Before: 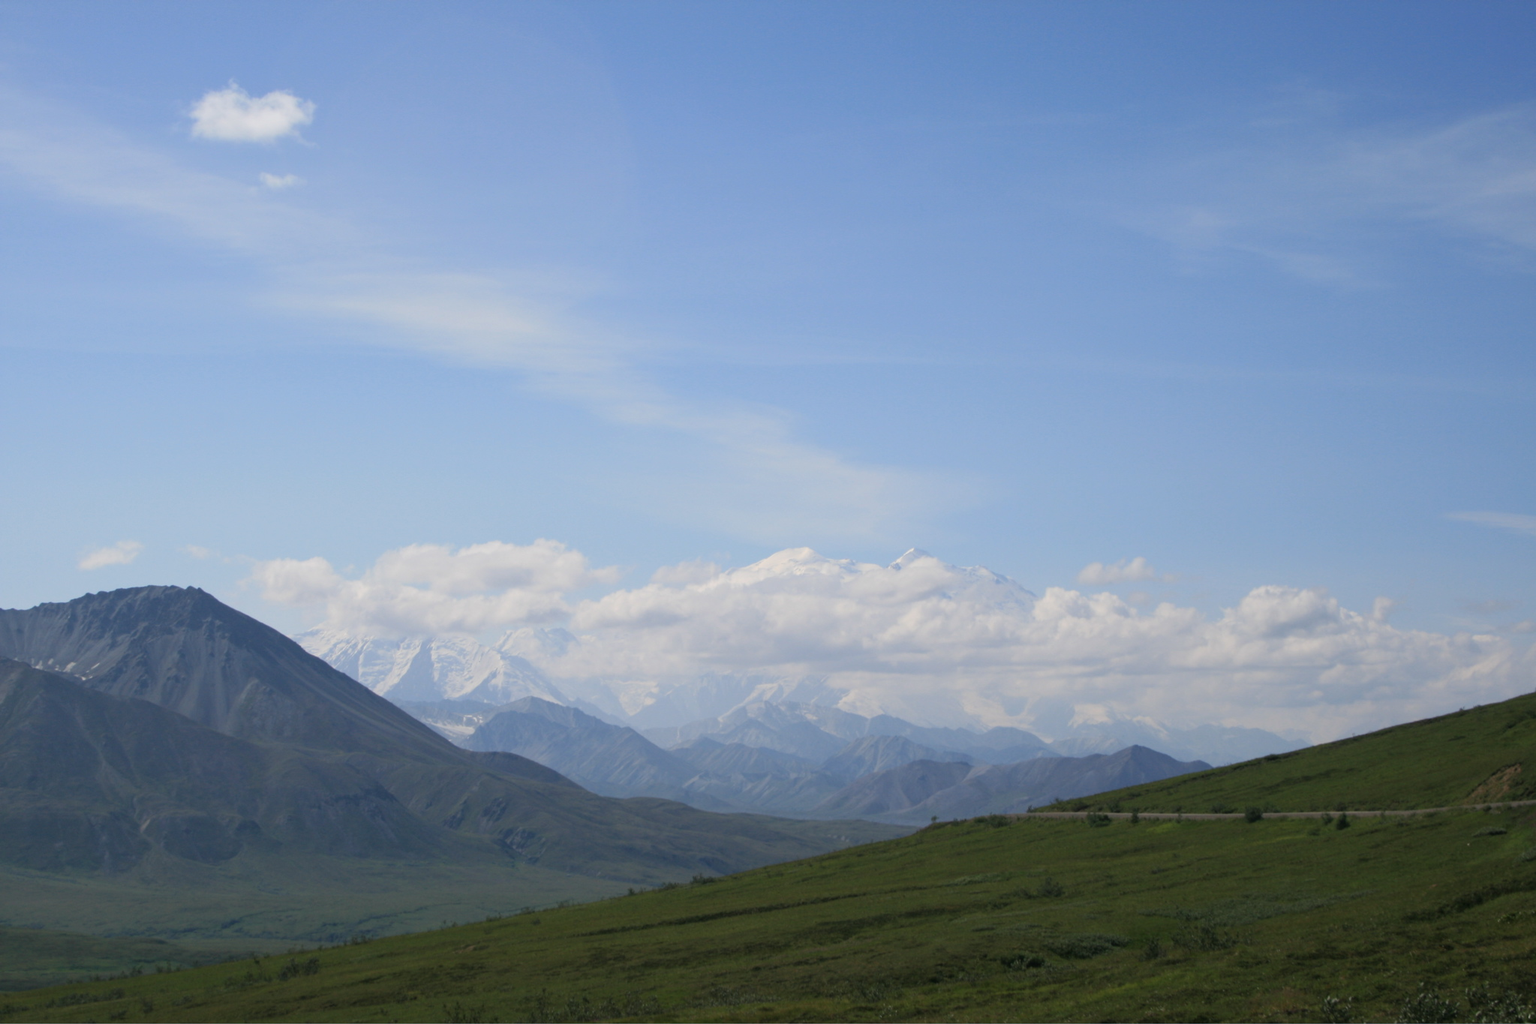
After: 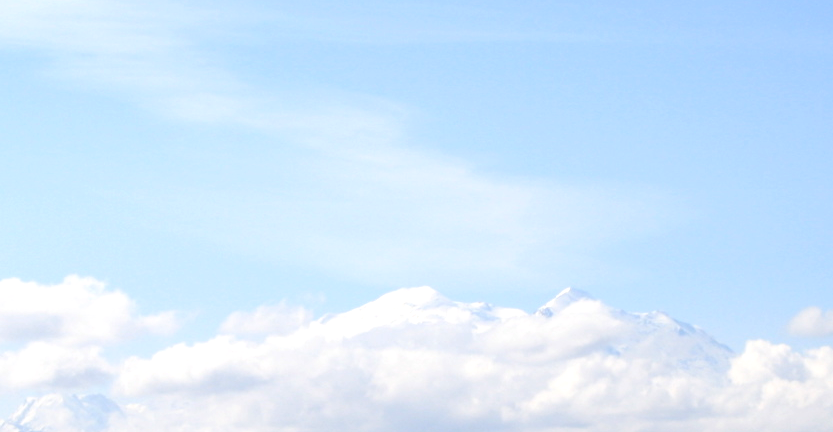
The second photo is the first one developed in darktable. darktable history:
crop: left 31.666%, top 32.469%, right 27.636%, bottom 35.87%
exposure: black level correction 0, exposure 0.693 EV, compensate highlight preservation false
